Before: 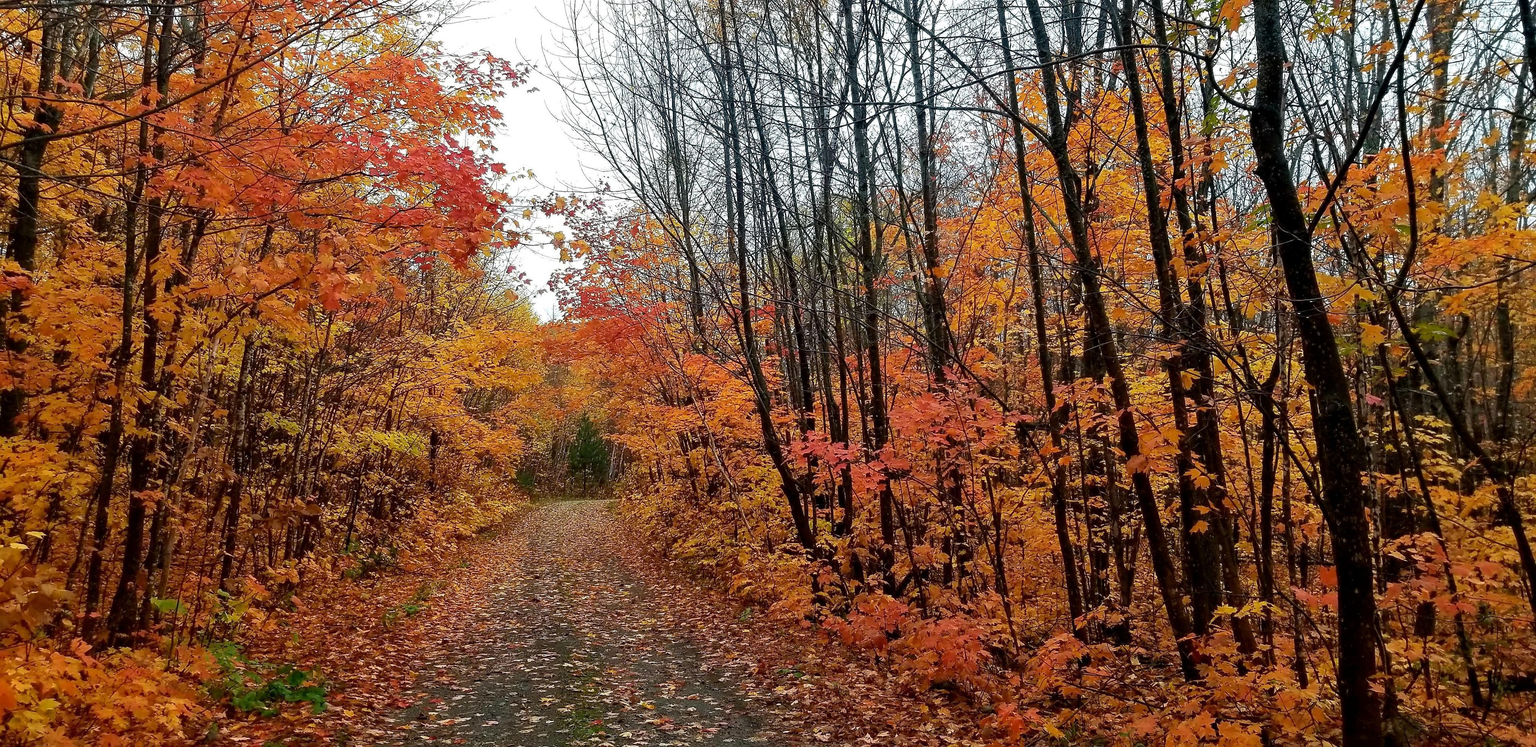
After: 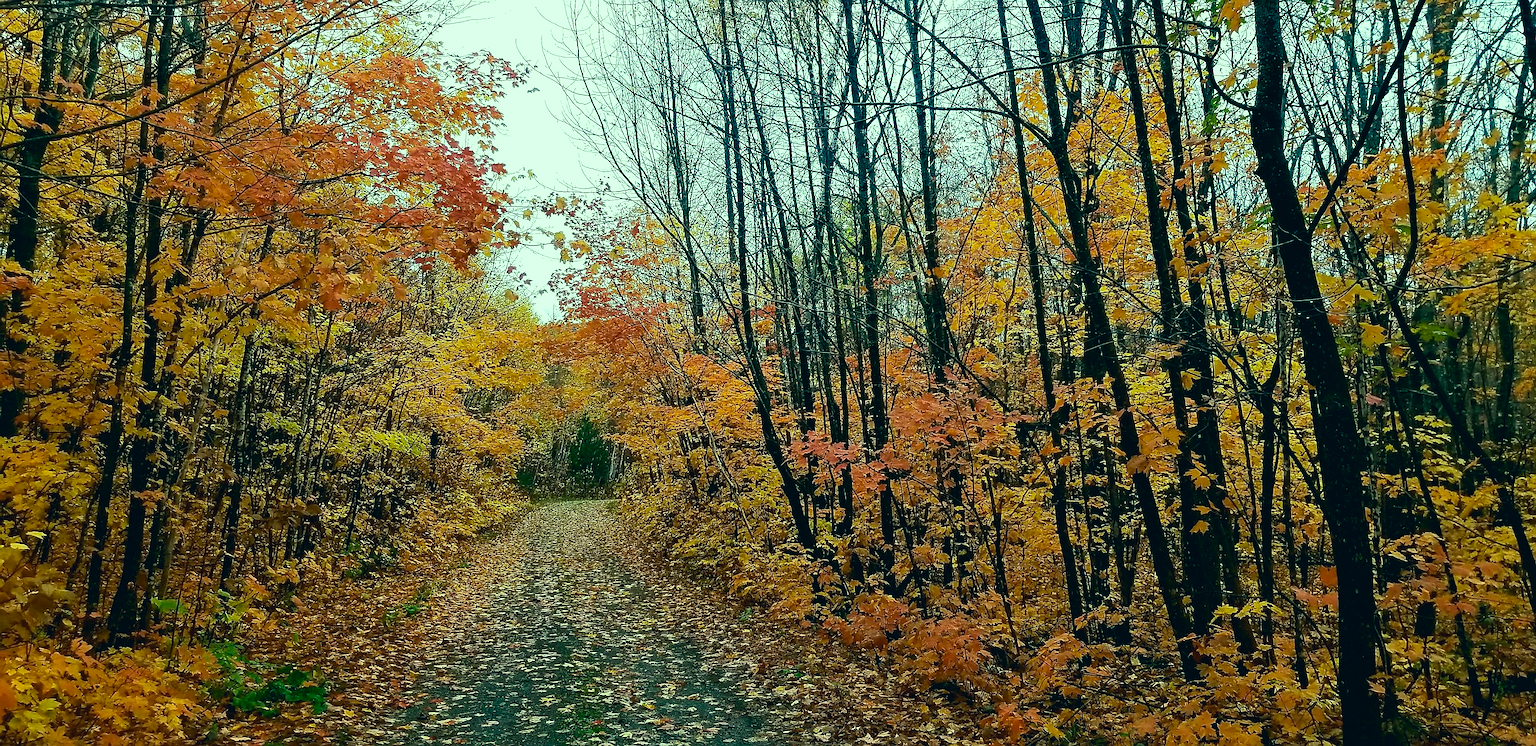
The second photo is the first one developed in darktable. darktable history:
contrast brightness saturation: contrast 0.149, brightness -0.013, saturation 0.096
color correction: highlights a* -19.67, highlights b* 9.8, shadows a* -20, shadows b* -10.96
sharpen: on, module defaults
